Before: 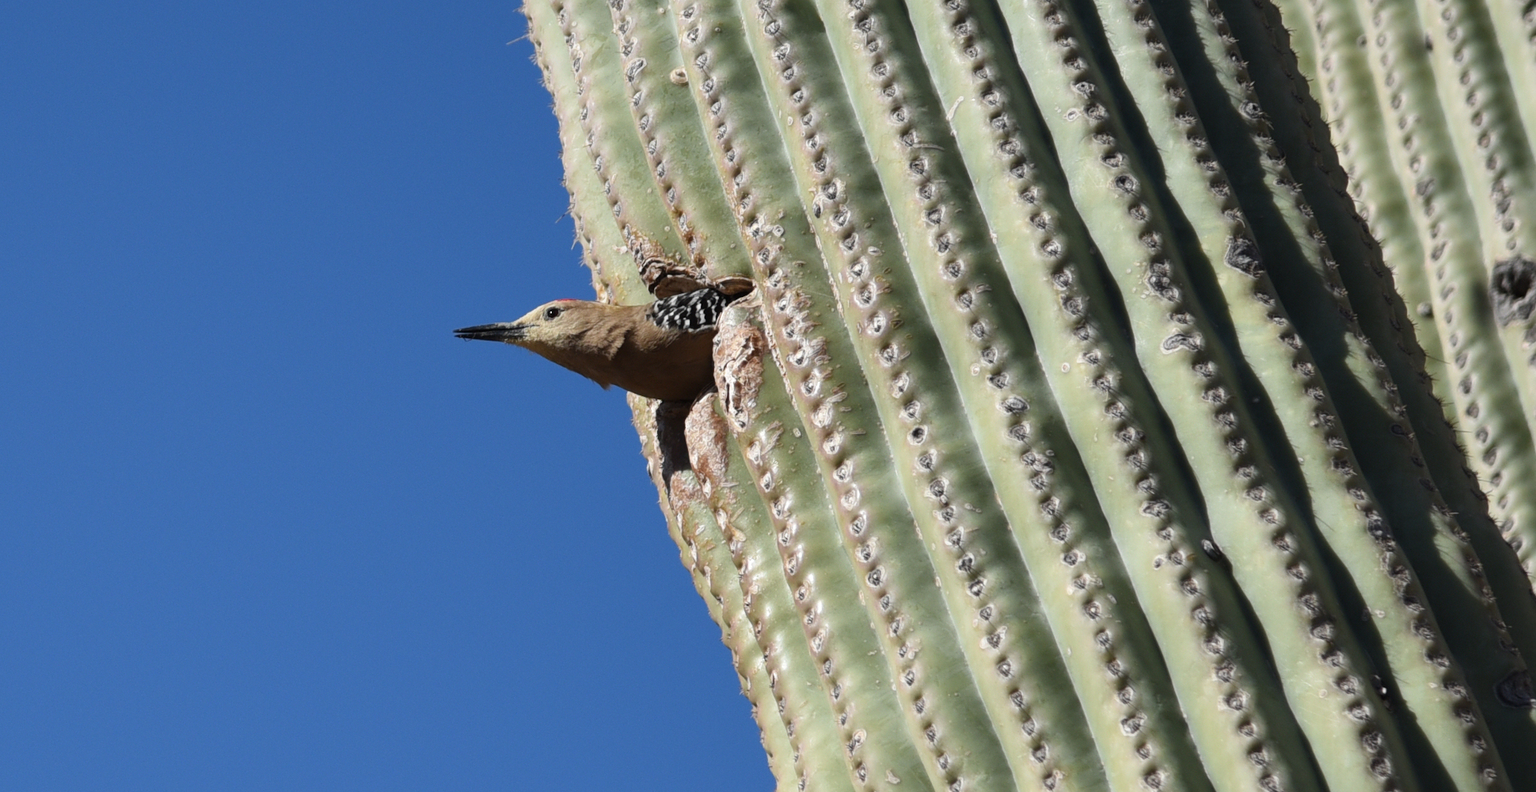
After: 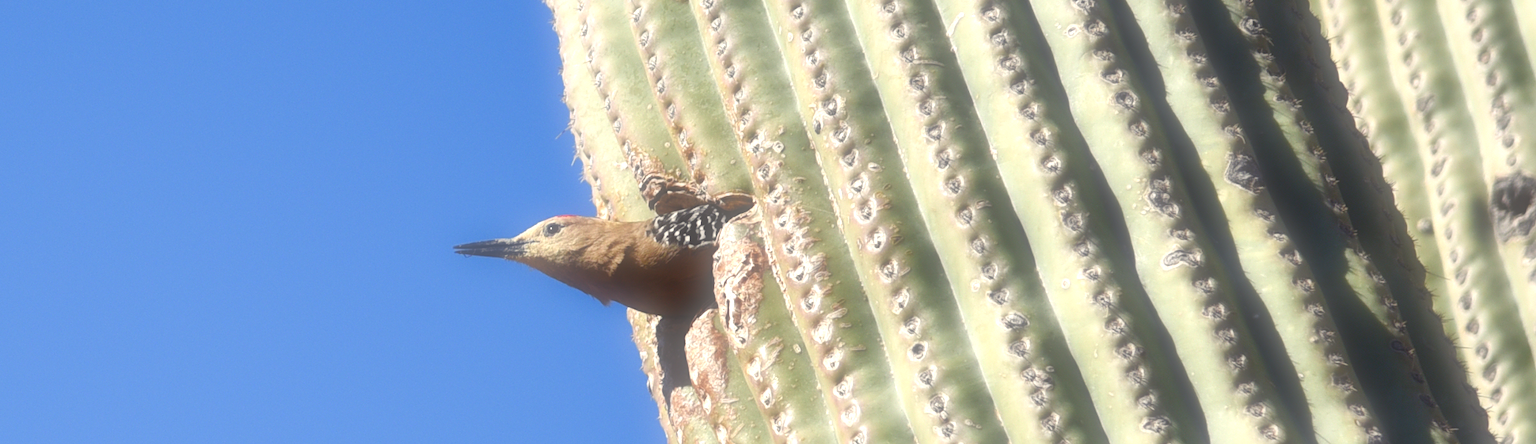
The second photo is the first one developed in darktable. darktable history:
exposure: exposure 0.766 EV, compensate highlight preservation false
crop and rotate: top 10.605%, bottom 33.274%
soften: size 60.24%, saturation 65.46%, brightness 0.506 EV, mix 25.7%
color balance rgb: shadows lift › chroma 3%, shadows lift › hue 280.8°, power › hue 330°, highlights gain › chroma 3%, highlights gain › hue 75.6°, global offset › luminance 0.7%, perceptual saturation grading › global saturation 20%, perceptual saturation grading › highlights -25%, perceptual saturation grading › shadows 50%, global vibrance 20.33%
